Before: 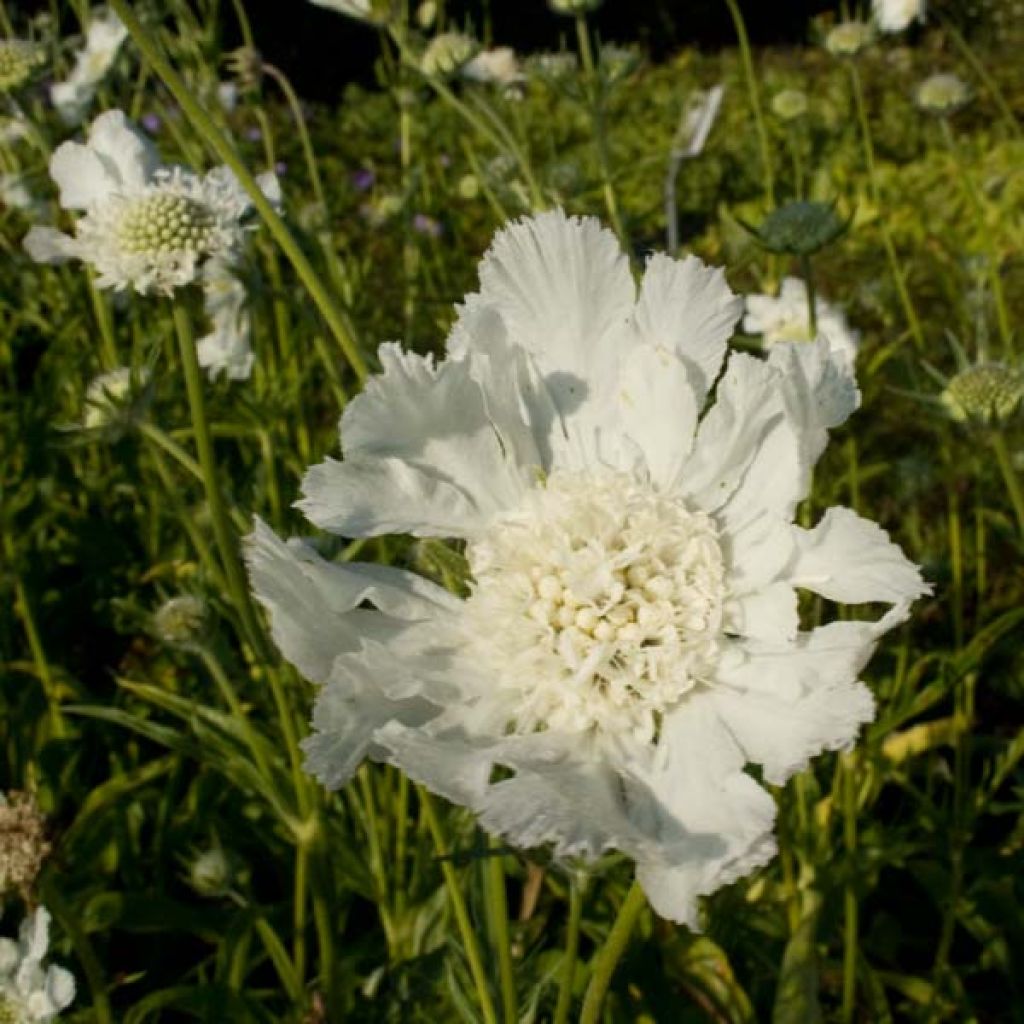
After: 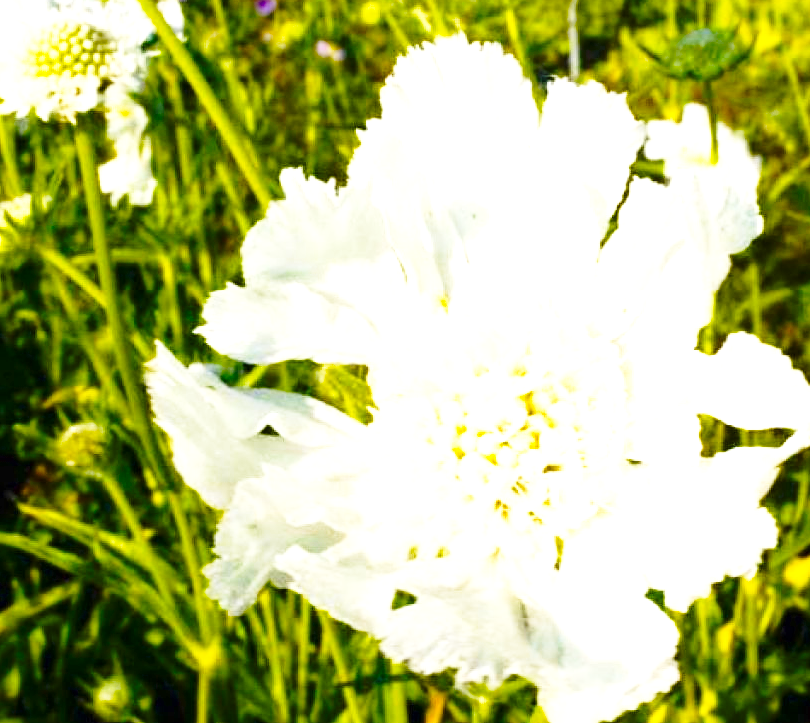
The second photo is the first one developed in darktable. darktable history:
base curve: curves: ch0 [(0, 0) (0.028, 0.03) (0.121, 0.232) (0.46, 0.748) (0.859, 0.968) (1, 1)], preserve colors none
crop: left 9.621%, top 17.049%, right 11.201%, bottom 12.333%
color balance rgb: power › luminance -3.604%, power › hue 143.67°, linear chroma grading › global chroma 9.128%, perceptual saturation grading › global saturation 30.737%, perceptual brilliance grading › global brilliance 12.606%, saturation formula JzAzBz (2021)
exposure: black level correction 0, exposure 1.528 EV, compensate exposure bias true, compensate highlight preservation false
